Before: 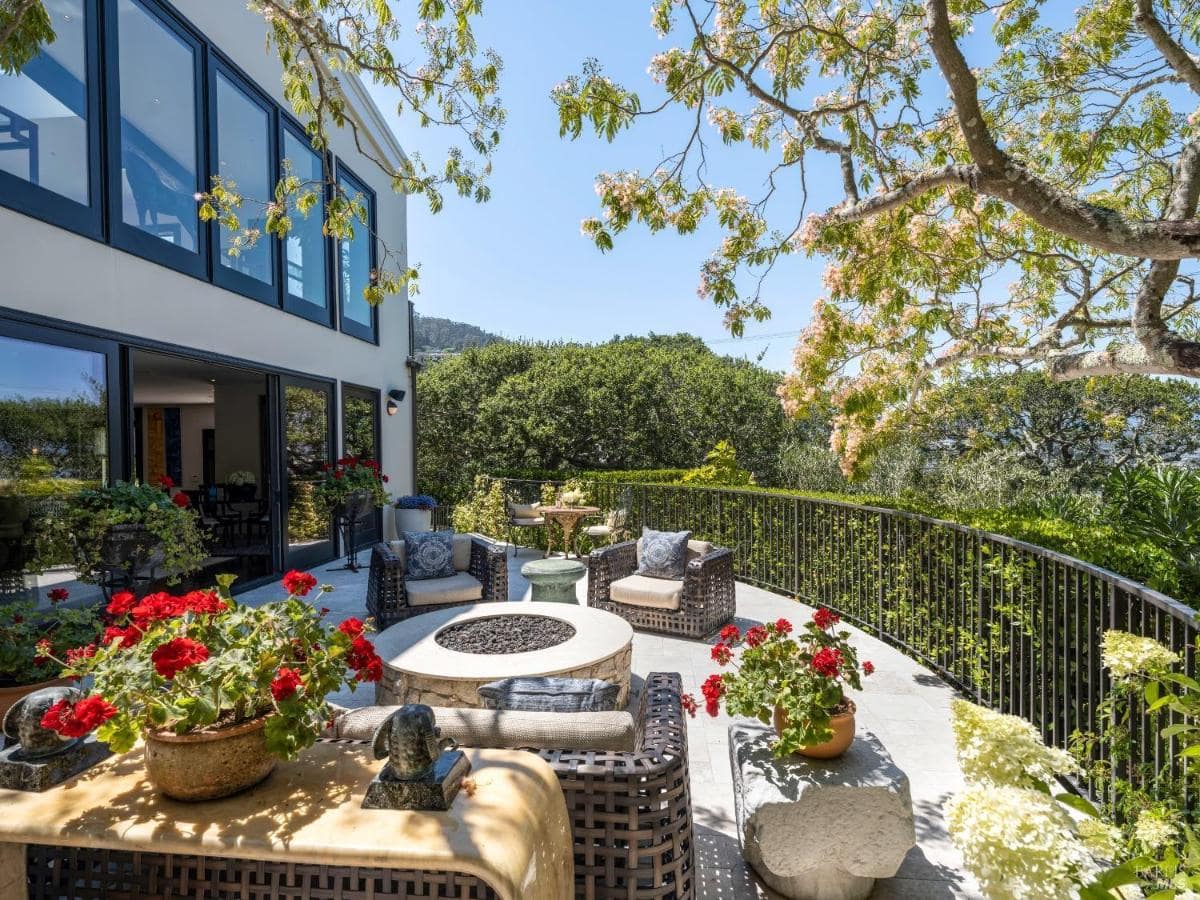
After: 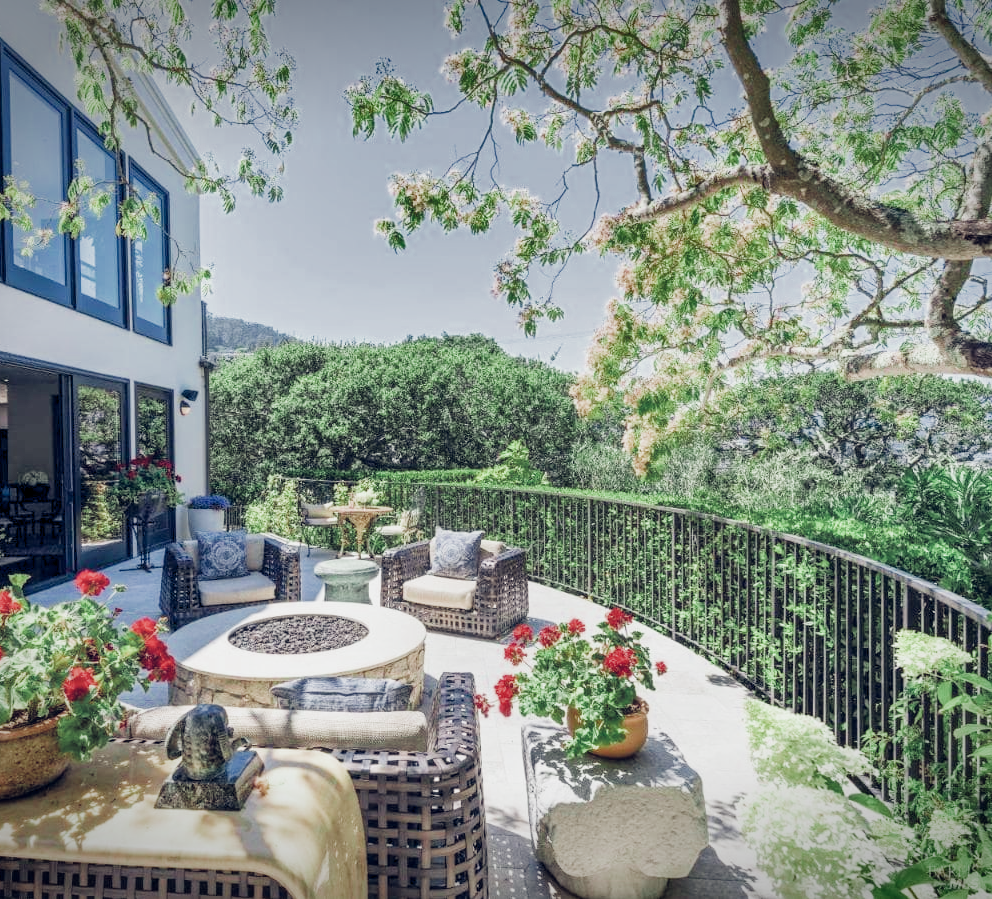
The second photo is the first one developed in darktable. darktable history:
exposure: black level correction 0, exposure 1.199 EV, compensate highlight preservation false
shadows and highlights: radius 117.98, shadows 41.52, highlights -62.1, soften with gaussian
filmic rgb: black relative exposure -7.28 EV, white relative exposure 5.09 EV, threshold 5.98 EV, hardness 3.21, add noise in highlights 0.002, preserve chrominance max RGB, color science v3 (2019), use custom middle-gray values true, contrast in highlights soft, enable highlight reconstruction true
color zones: curves: ch2 [(0, 0.5) (0.143, 0.517) (0.286, 0.571) (0.429, 0.522) (0.571, 0.5) (0.714, 0.5) (0.857, 0.5) (1, 0.5)], process mode strong
crop: left 17.279%, bottom 0.051%
vignetting: fall-off start 99.72%, saturation -0.001, width/height ratio 1.323, unbound false
color balance rgb: shadows lift › chroma 4.303%, shadows lift › hue 255.15°, global offset › chroma 0.253%, global offset › hue 256.42°, linear chroma grading › global chroma -15.556%, perceptual saturation grading › global saturation -1.589%, perceptual saturation grading › highlights -7.807%, perceptual saturation grading › mid-tones 7.846%, perceptual saturation grading › shadows 2.927%, global vibrance 20%
